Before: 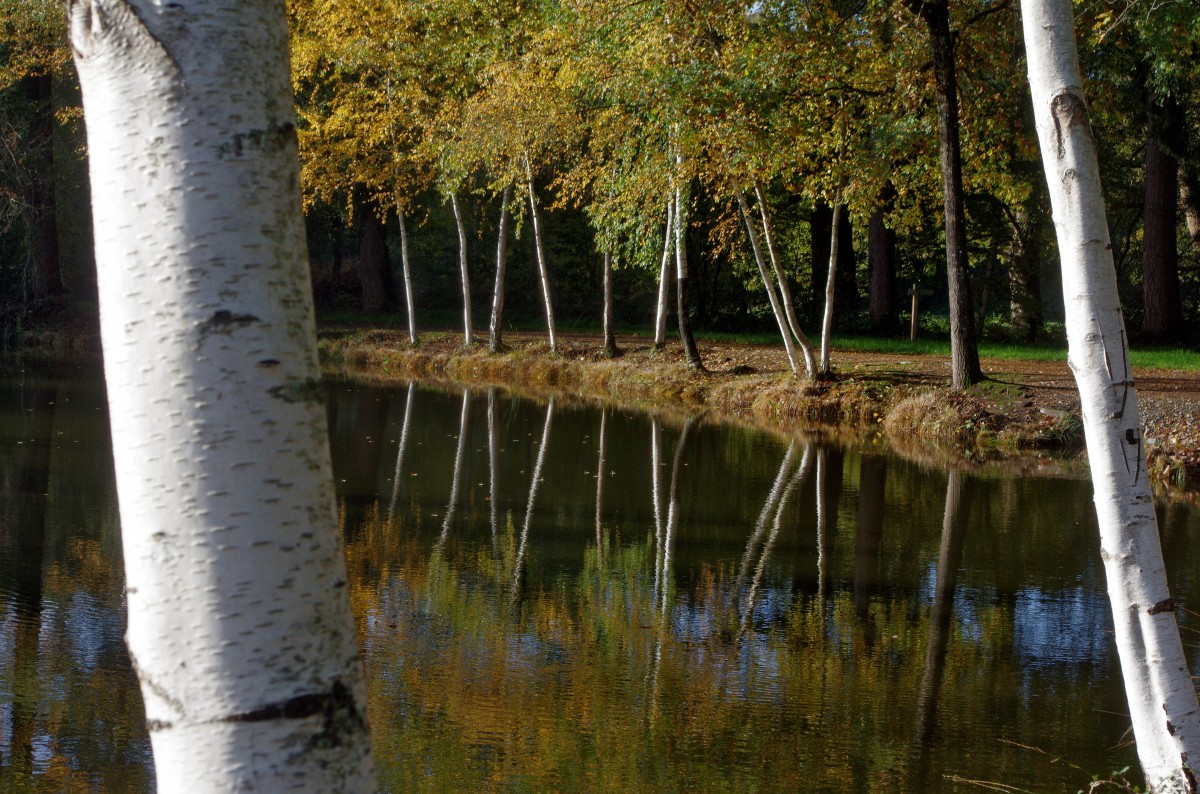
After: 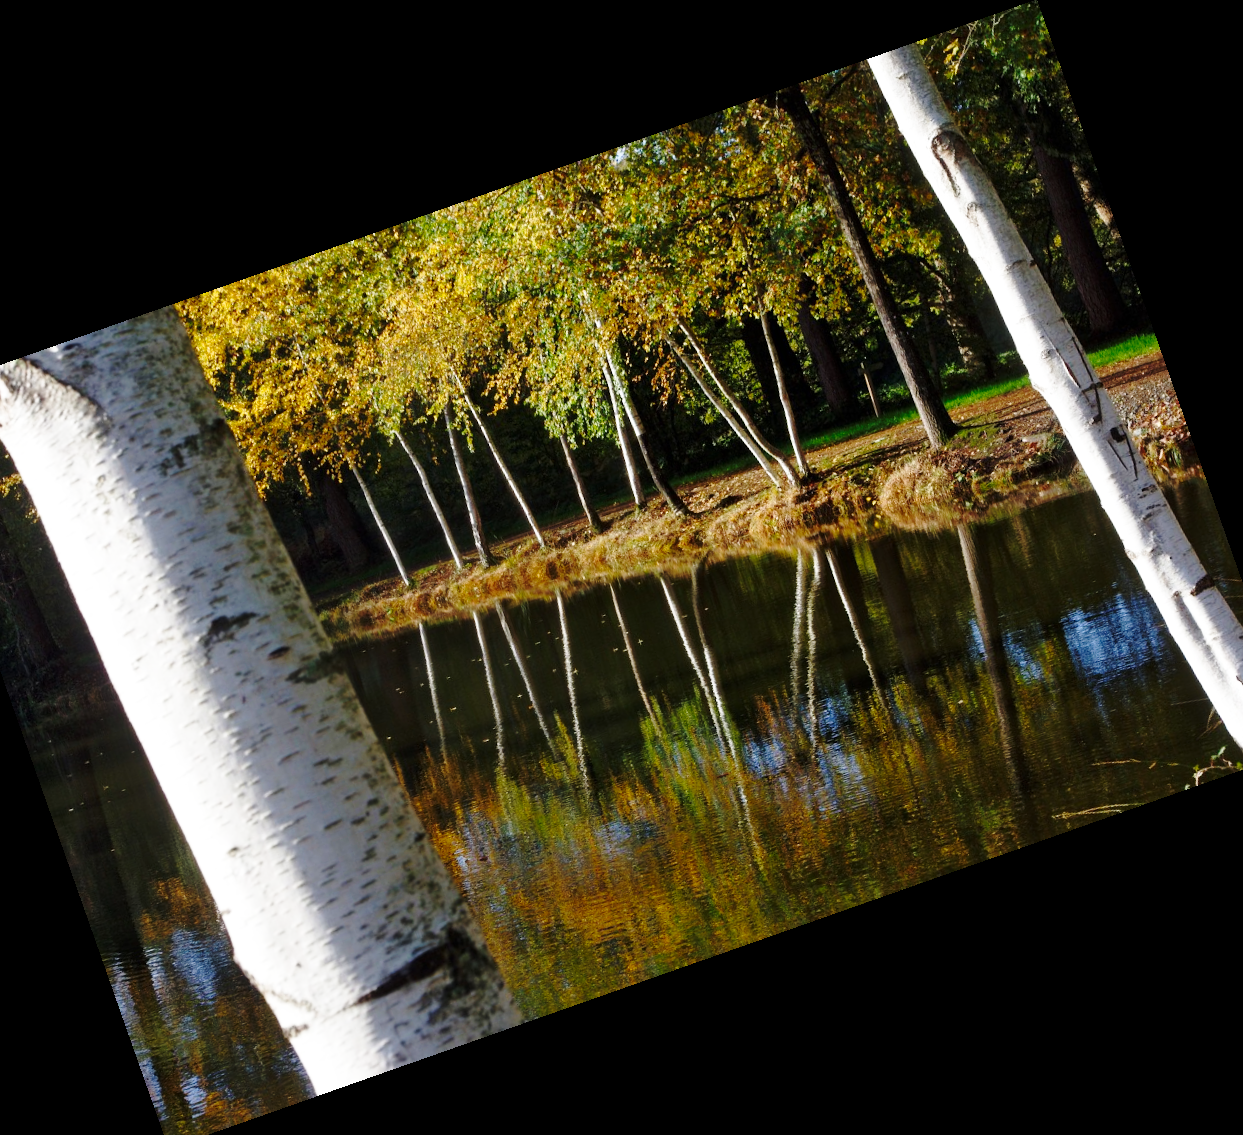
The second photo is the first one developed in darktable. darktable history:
base curve: curves: ch0 [(0, 0) (0.036, 0.037) (0.121, 0.228) (0.46, 0.76) (0.859, 0.983) (1, 1)], preserve colors none
crop and rotate: angle 19.43°, left 6.812%, right 4.125%, bottom 1.087%
